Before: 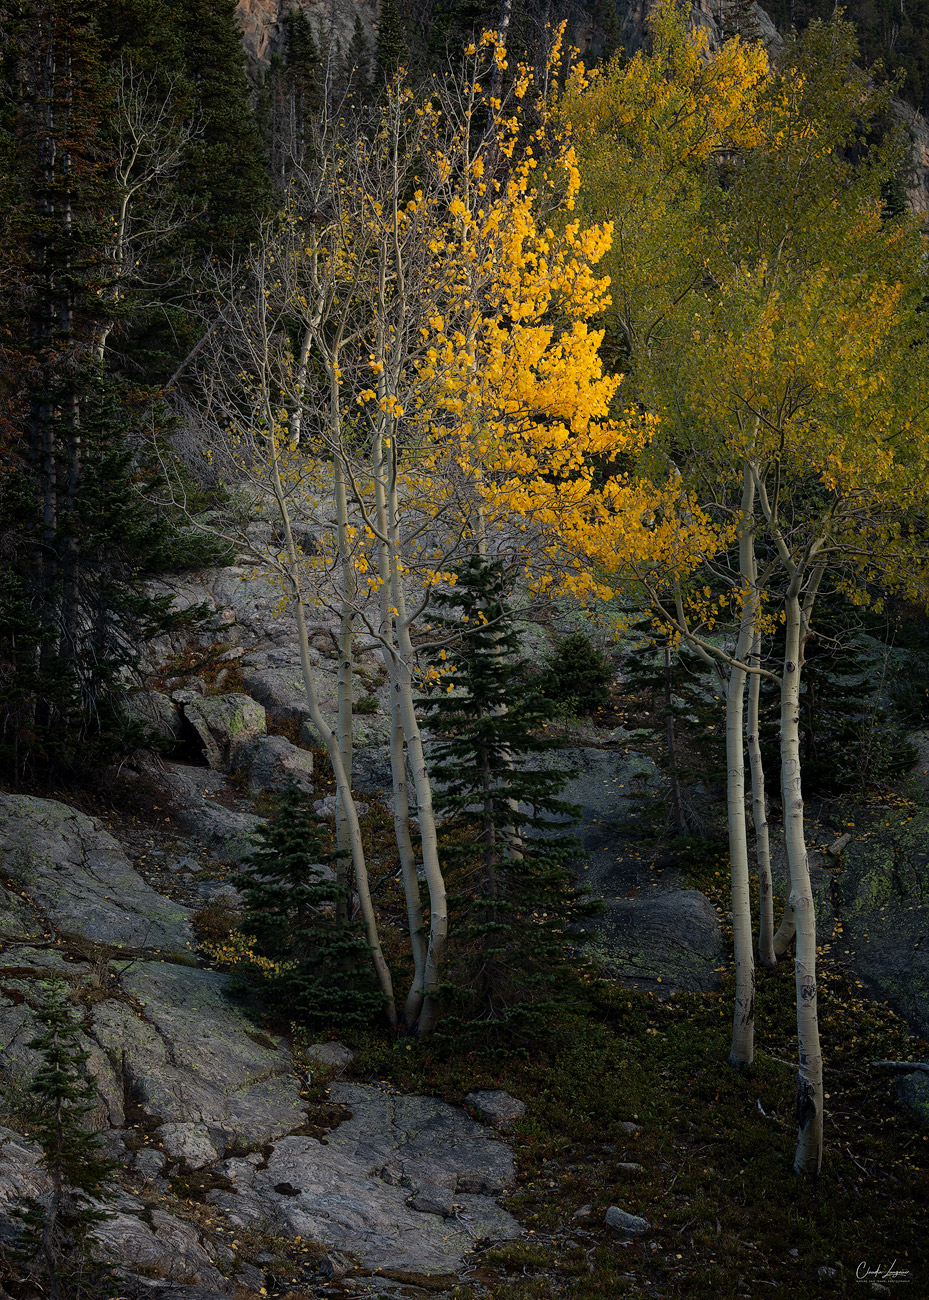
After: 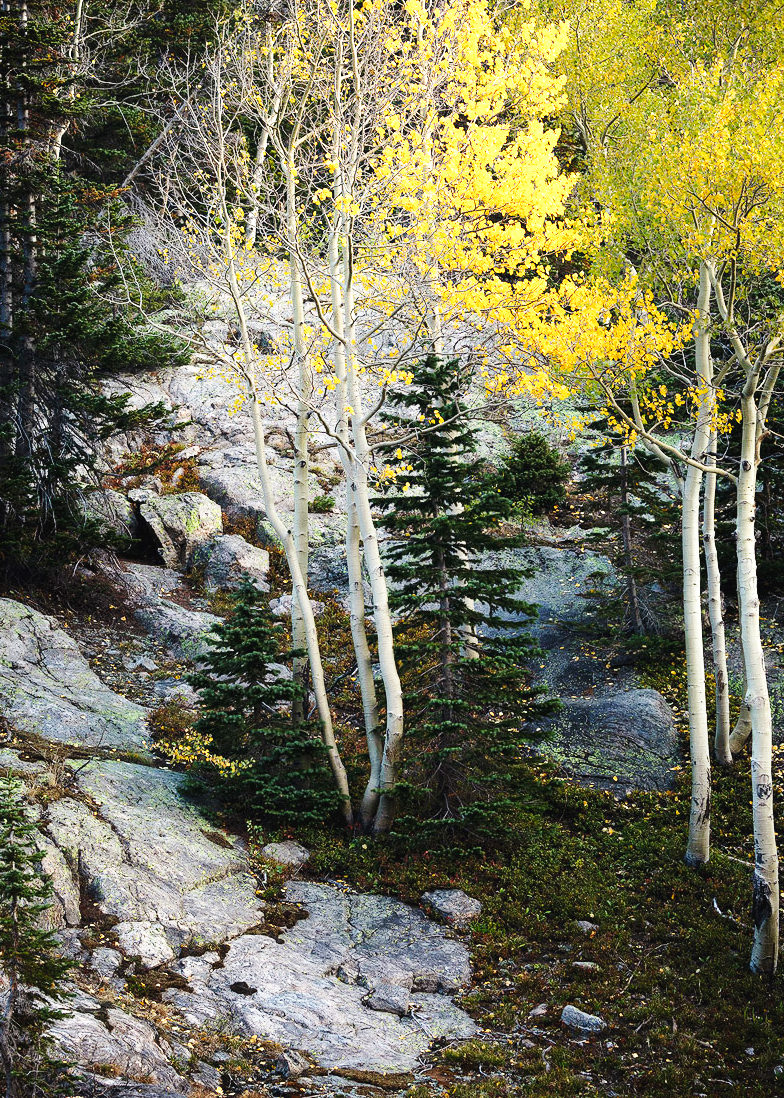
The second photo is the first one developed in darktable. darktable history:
crop and rotate: left 4.842%, top 15.51%, right 10.668%
exposure: black level correction -0.002, exposure 1.115 EV, compensate highlight preservation false
base curve: curves: ch0 [(0, 0.003) (0.001, 0.002) (0.006, 0.004) (0.02, 0.022) (0.048, 0.086) (0.094, 0.234) (0.162, 0.431) (0.258, 0.629) (0.385, 0.8) (0.548, 0.918) (0.751, 0.988) (1, 1)], preserve colors none
